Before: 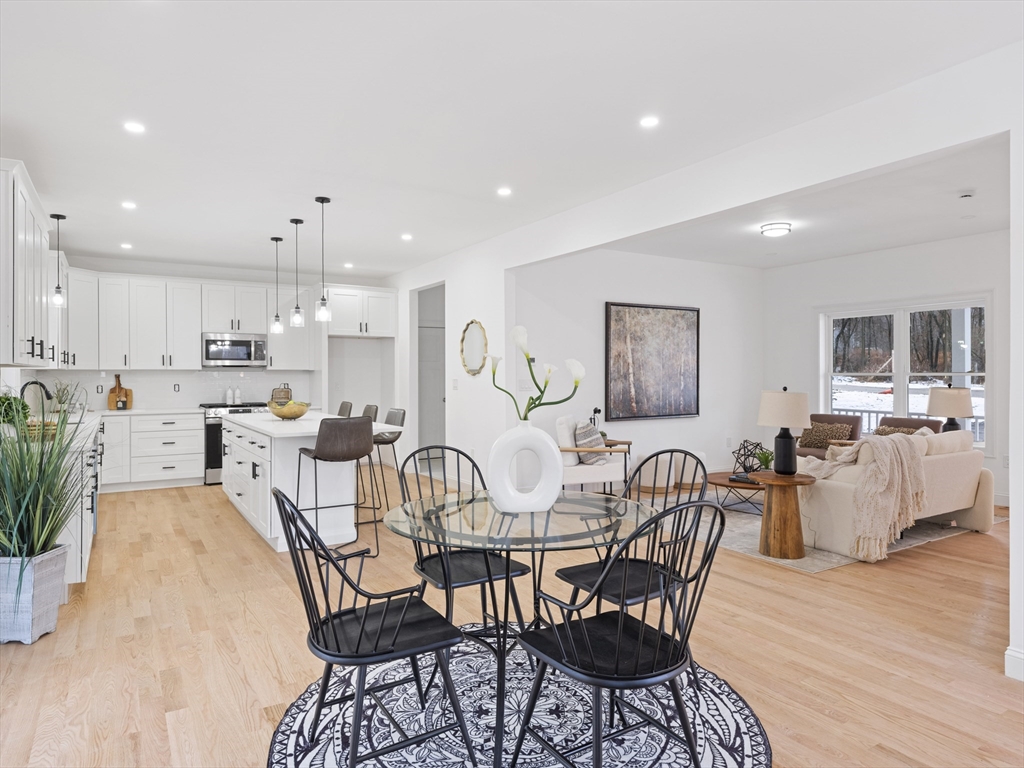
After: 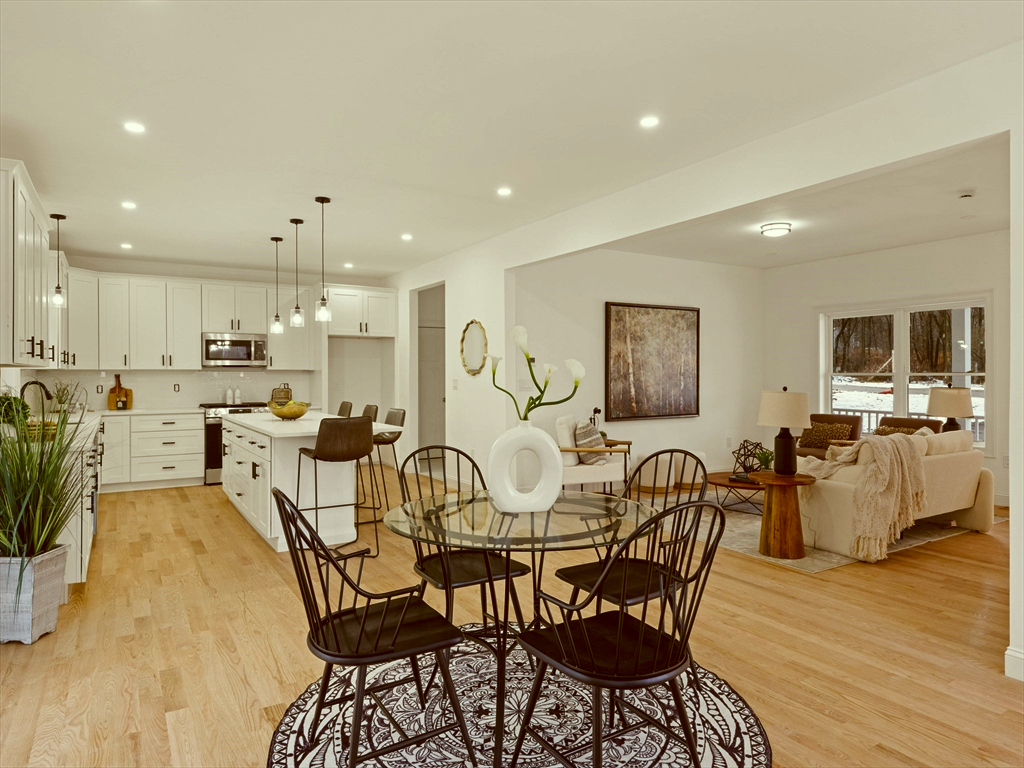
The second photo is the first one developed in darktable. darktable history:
color correction: highlights a* -5.54, highlights b* 9.8, shadows a* 9.94, shadows b* 24.62
contrast brightness saturation: brightness -0.253, saturation 0.202
